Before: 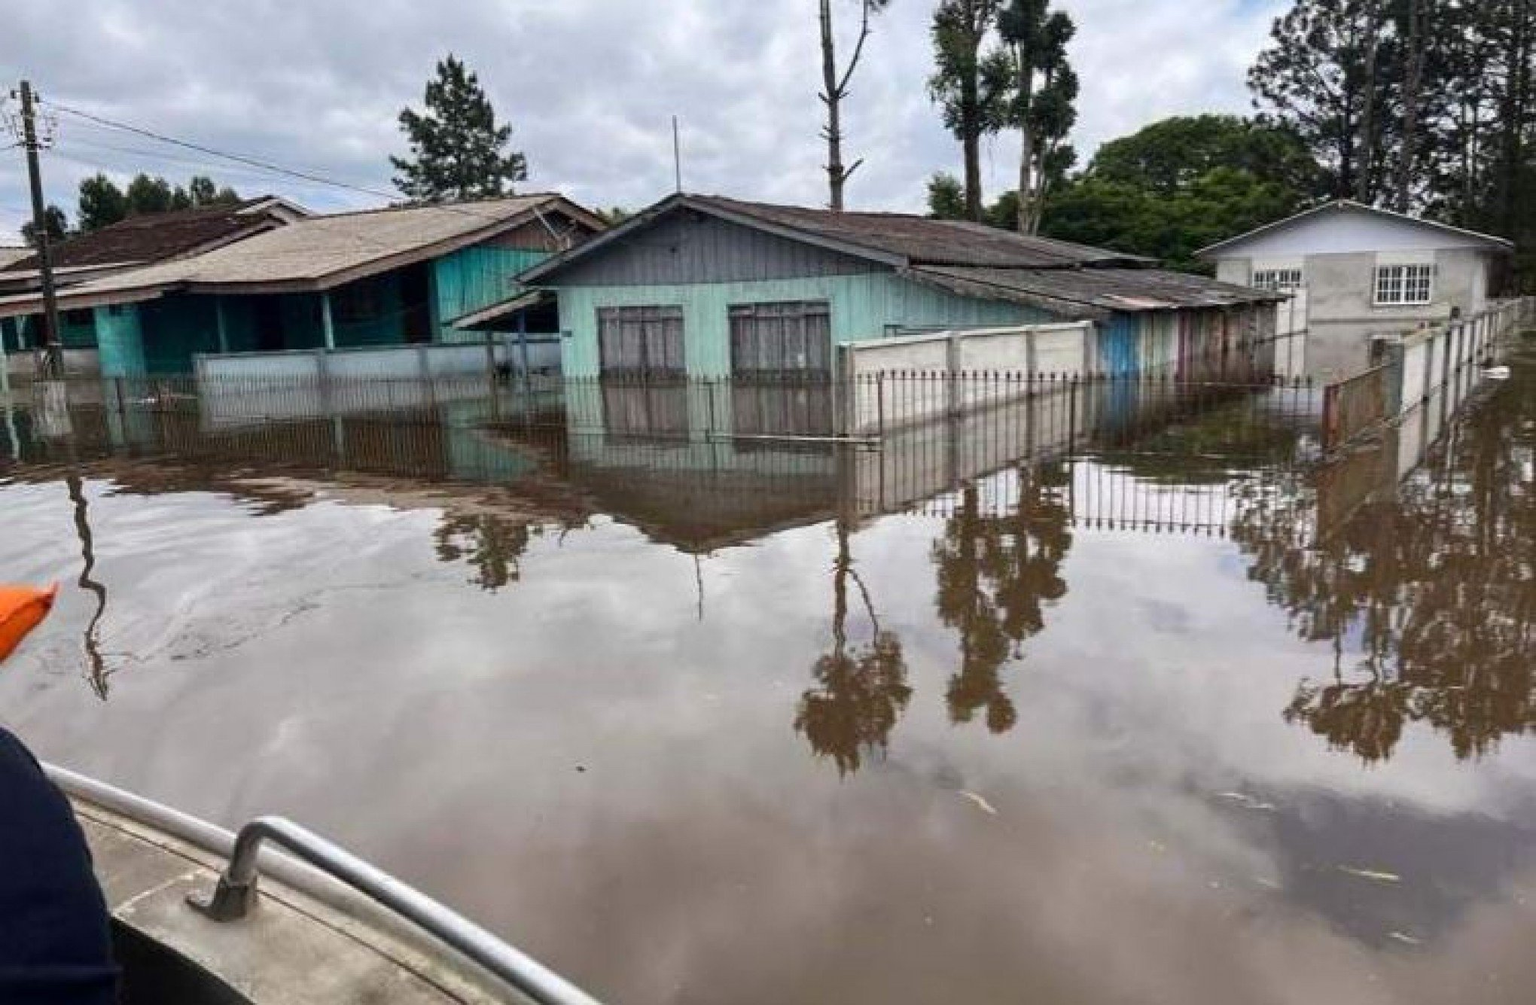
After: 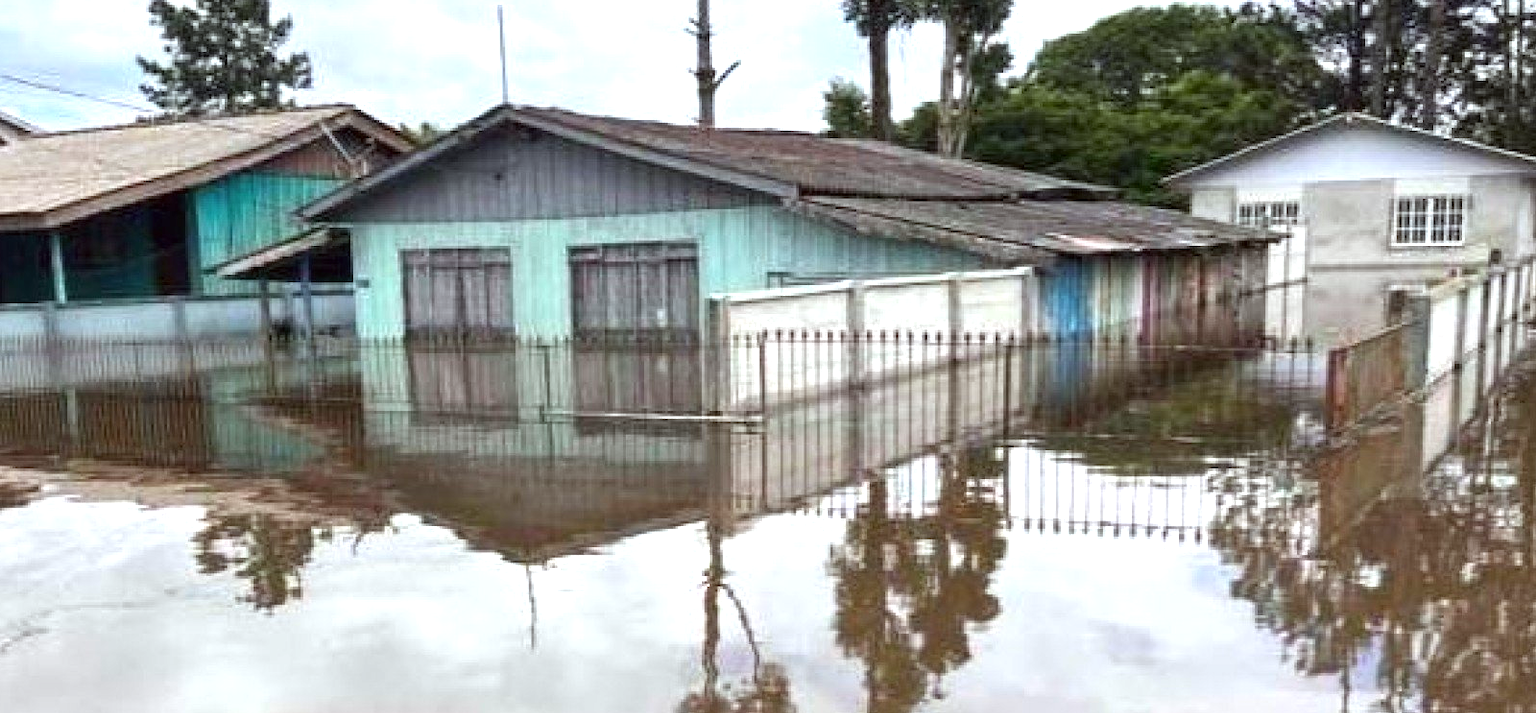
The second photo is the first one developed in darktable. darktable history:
crop: left 18.399%, top 11.111%, right 2.51%, bottom 33.161%
color correction: highlights a* -2.79, highlights b* -2.64, shadows a* 2.41, shadows b* 2.88
base curve: preserve colors none
exposure: exposure 0.798 EV, compensate highlight preservation false
